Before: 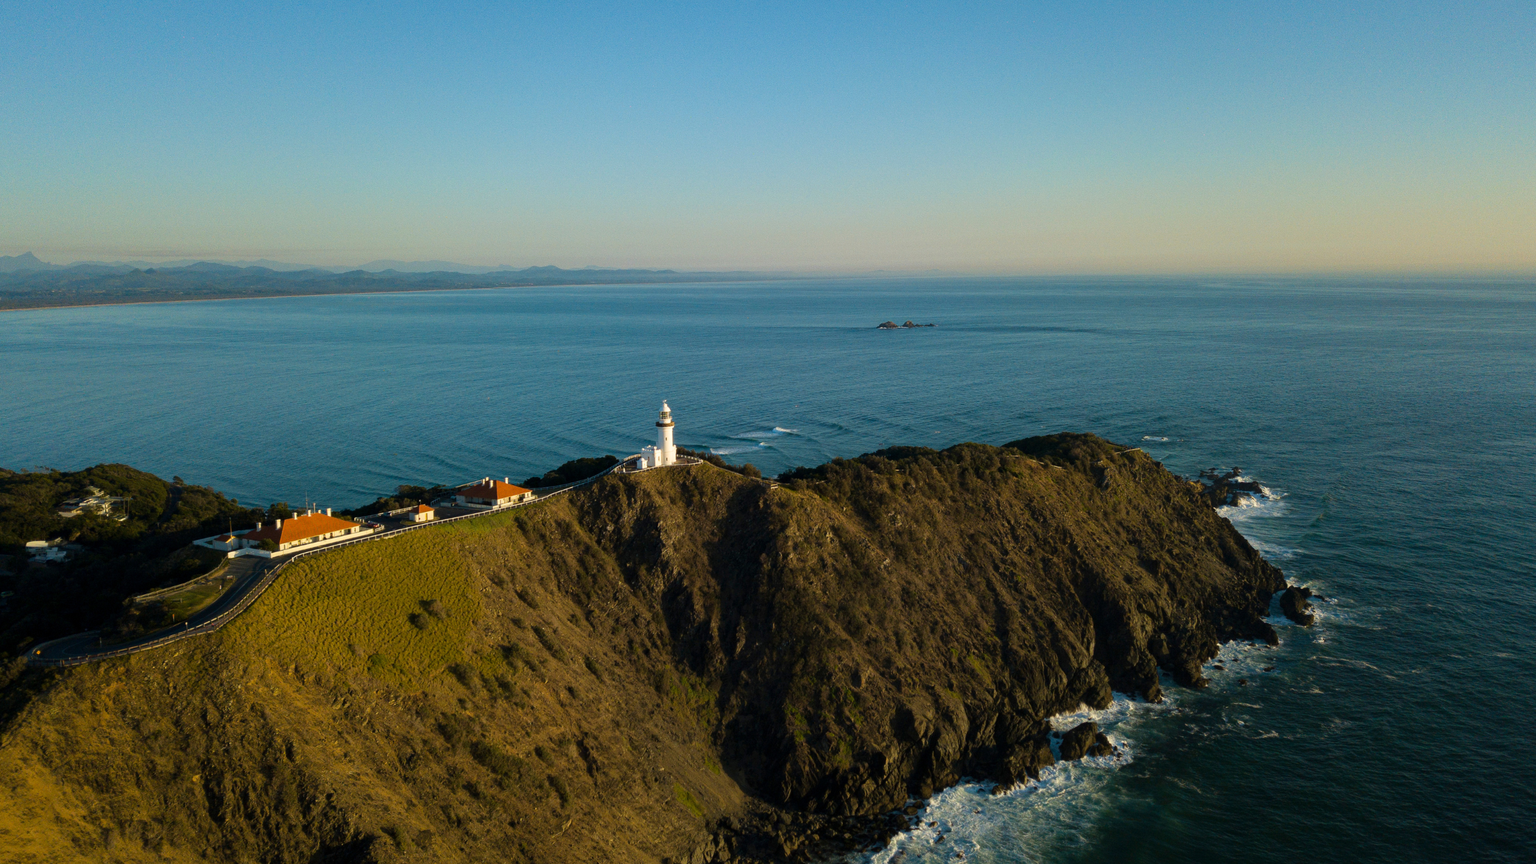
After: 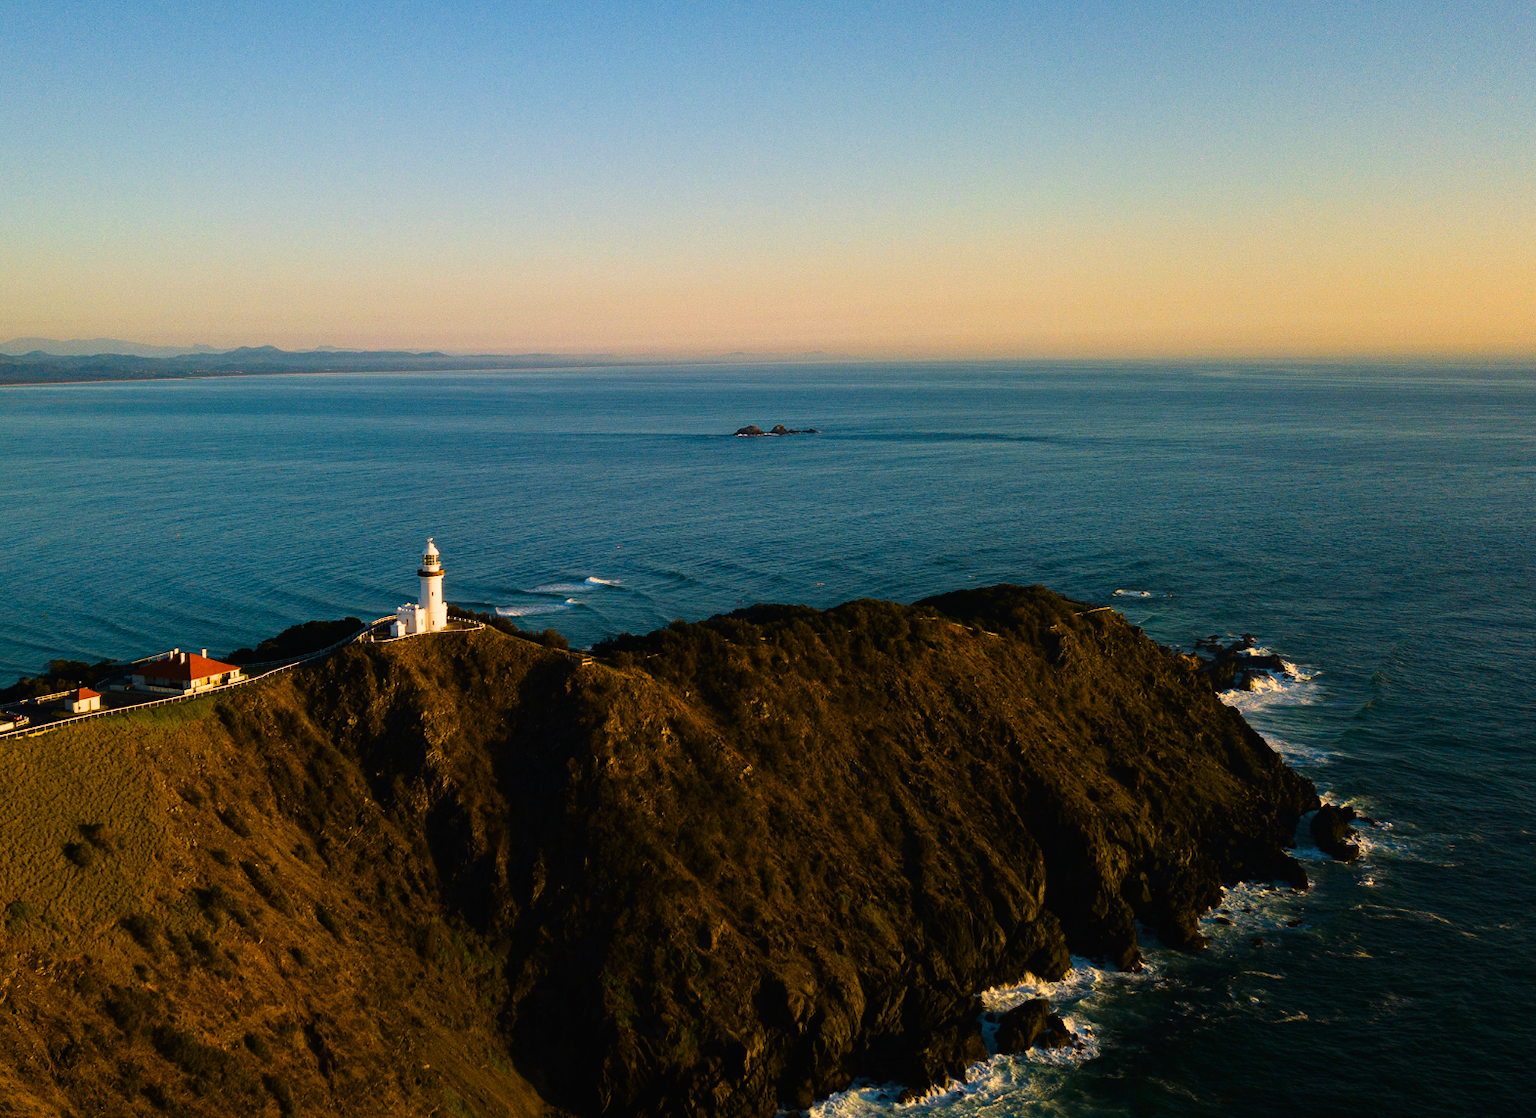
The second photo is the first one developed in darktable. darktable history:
color correction: highlights a* 17.89, highlights b* 18.65
exposure: exposure 0.014 EV, compensate exposure bias true, compensate highlight preservation false
contrast brightness saturation: contrast 0.066, brightness -0.139, saturation 0.106
filmic rgb: black relative exposure -6.44 EV, white relative exposure 2.43 EV, target white luminance 99.96%, hardness 5.25, latitude 0.896%, contrast 1.427, highlights saturation mix 2.64%
tone equalizer: mask exposure compensation -0.499 EV
crop and rotate: left 23.714%, top 2.793%, right 6.357%, bottom 6.708%
color balance rgb: global offset › luminance 1.977%, perceptual saturation grading › global saturation 43.155%, global vibrance 20%
